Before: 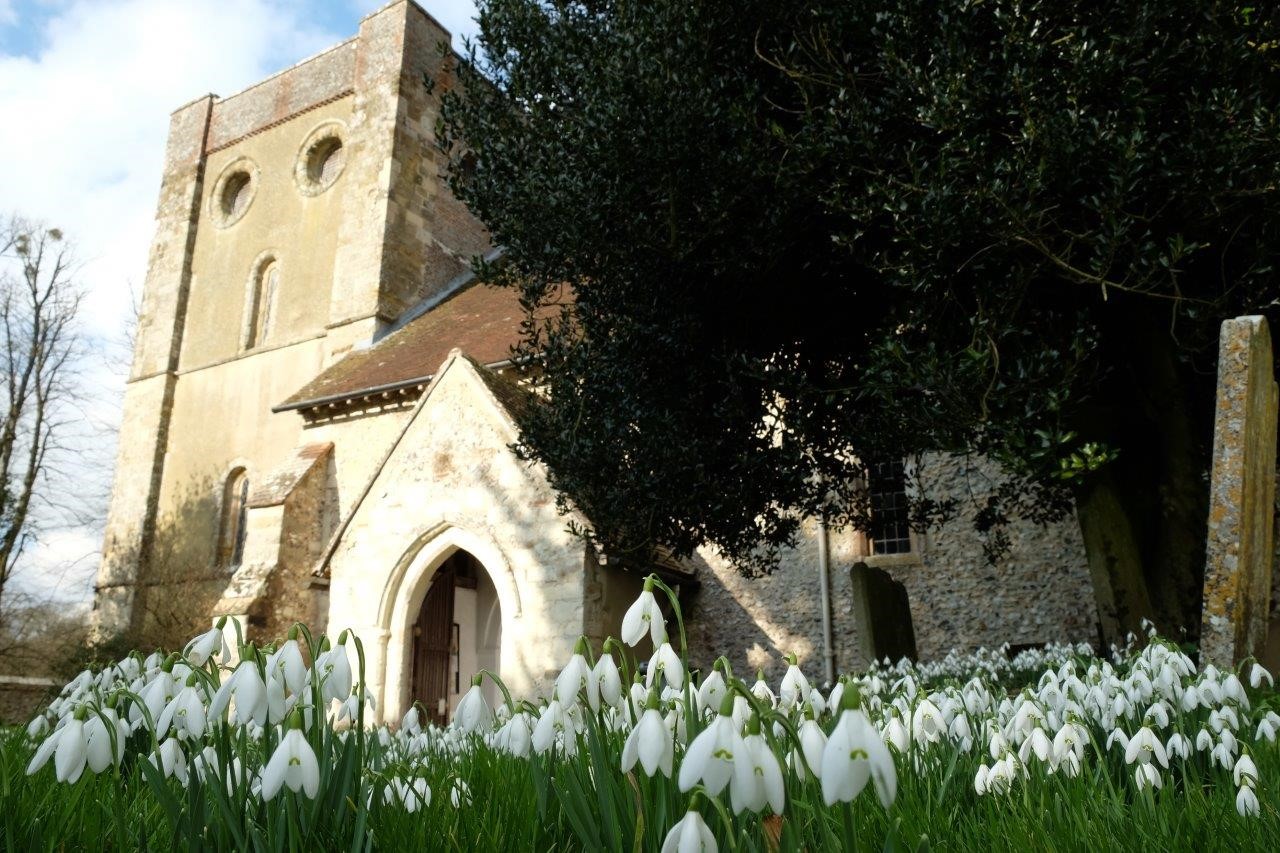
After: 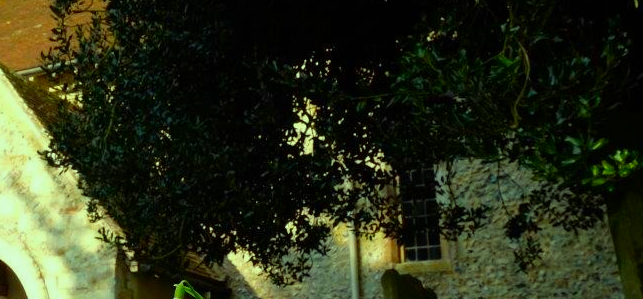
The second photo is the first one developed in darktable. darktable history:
crop: left 36.711%, top 34.375%, right 13.041%, bottom 30.529%
exposure: exposure -0.157 EV, compensate exposure bias true, compensate highlight preservation false
color correction: highlights a* -11.01, highlights b* 9.92, saturation 1.71
